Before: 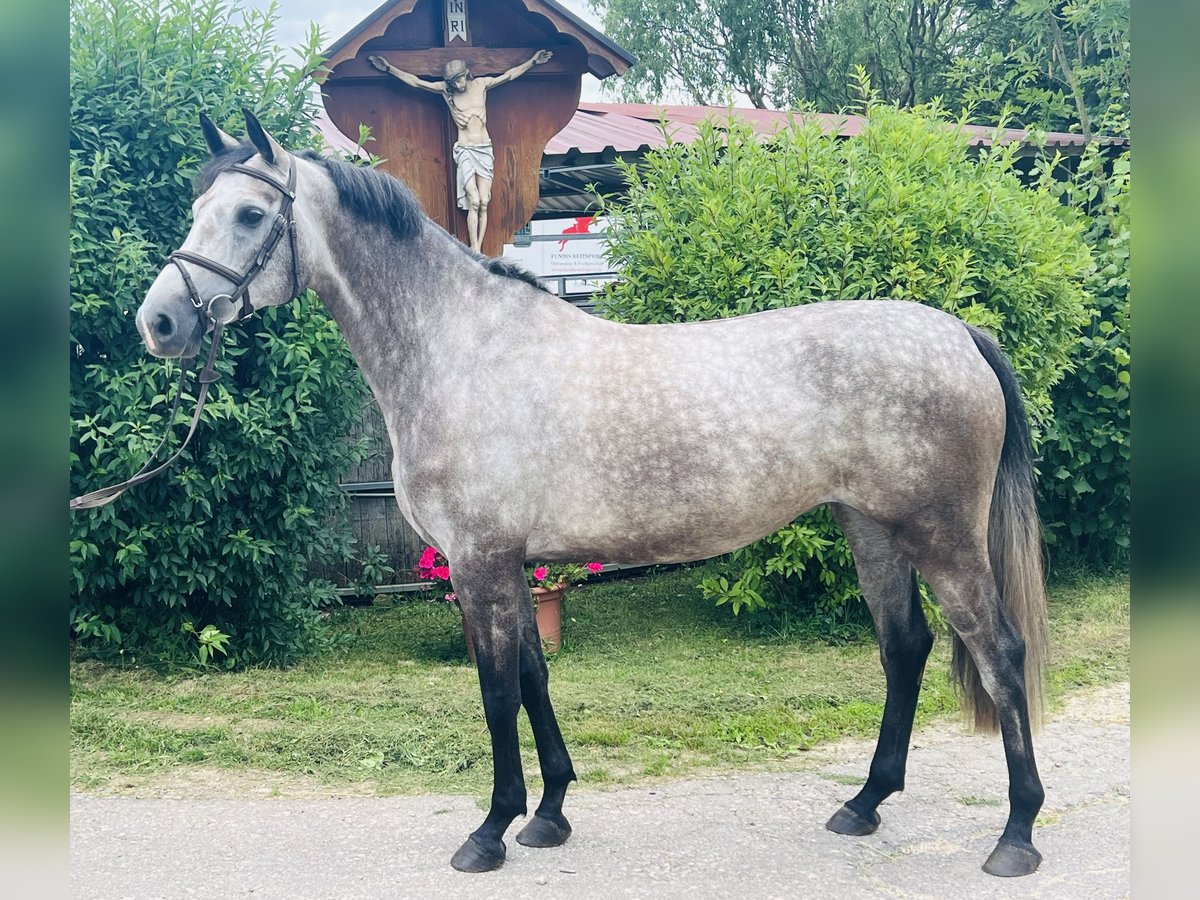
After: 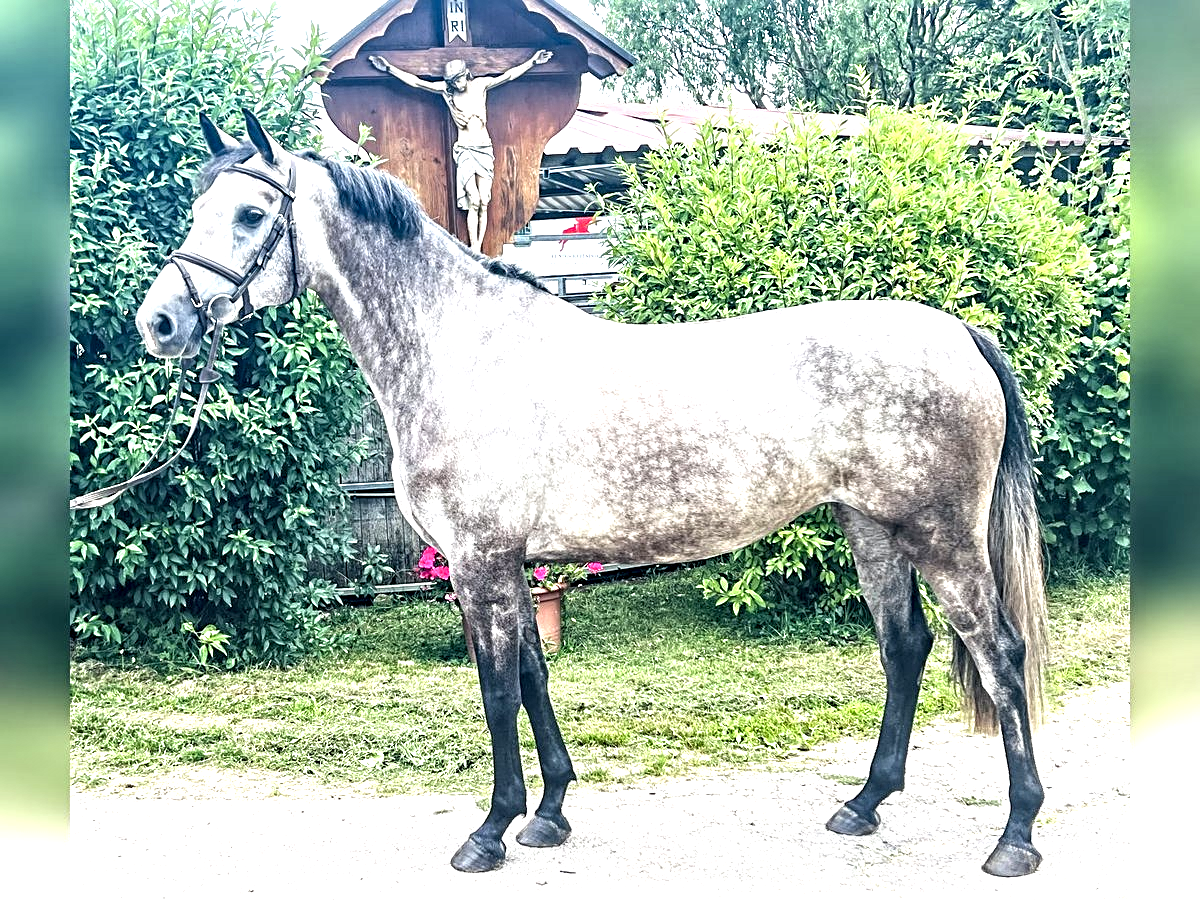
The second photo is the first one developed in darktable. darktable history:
contrast equalizer: y [[0.511, 0.558, 0.631, 0.632, 0.559, 0.512], [0.5 ×6], [0.507, 0.559, 0.627, 0.644, 0.647, 0.647], [0 ×6], [0 ×6]]
sharpen: radius 3.082
local contrast: on, module defaults
exposure: exposure 1 EV, compensate highlight preservation false
